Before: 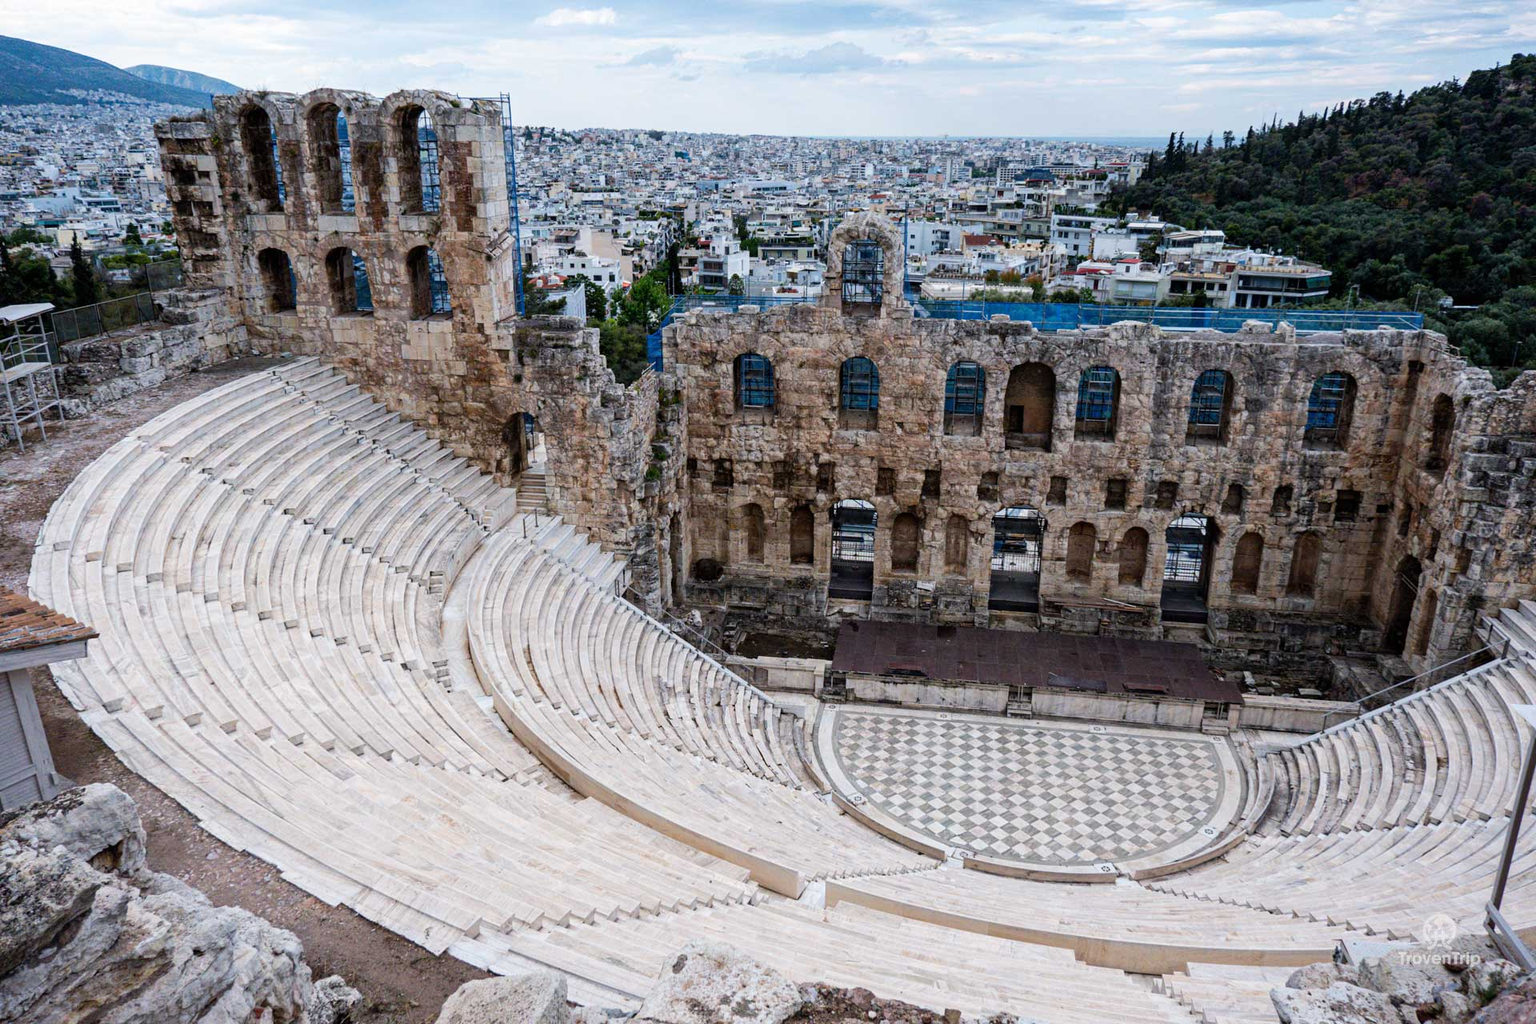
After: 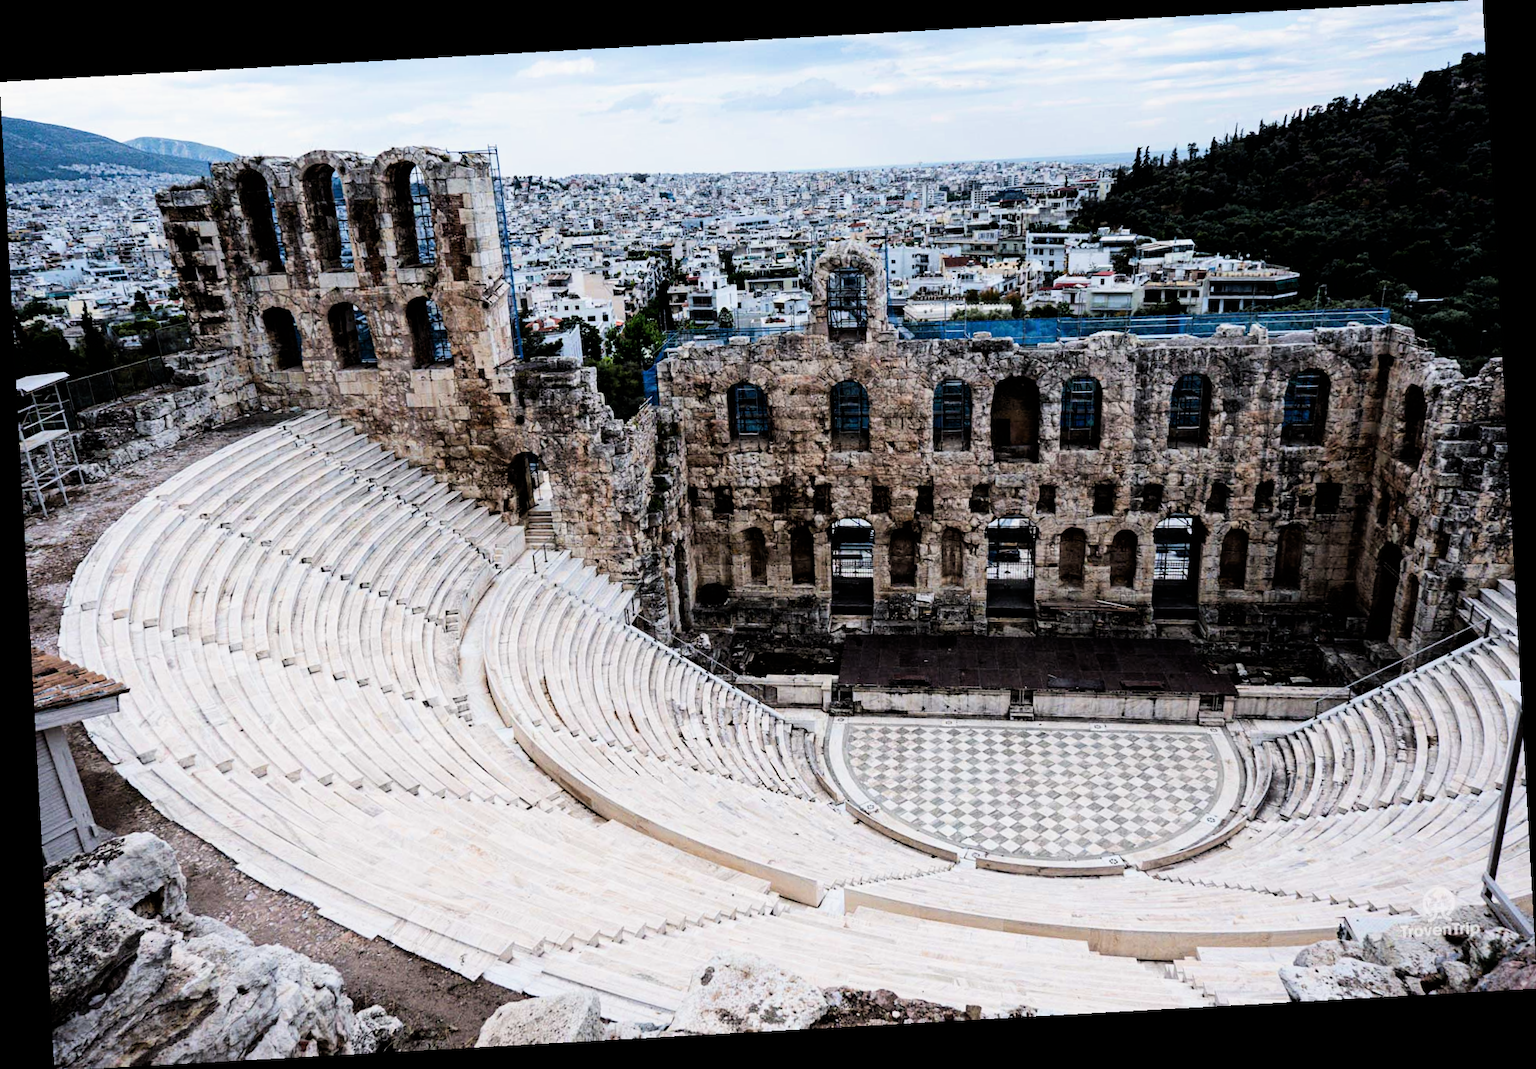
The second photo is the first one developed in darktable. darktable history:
white balance: emerald 1
filmic rgb: black relative exposure -5.42 EV, white relative exposure 2.85 EV, dynamic range scaling -37.73%, hardness 4, contrast 1.605, highlights saturation mix -0.93%
rotate and perspective: rotation -3.18°, automatic cropping off
